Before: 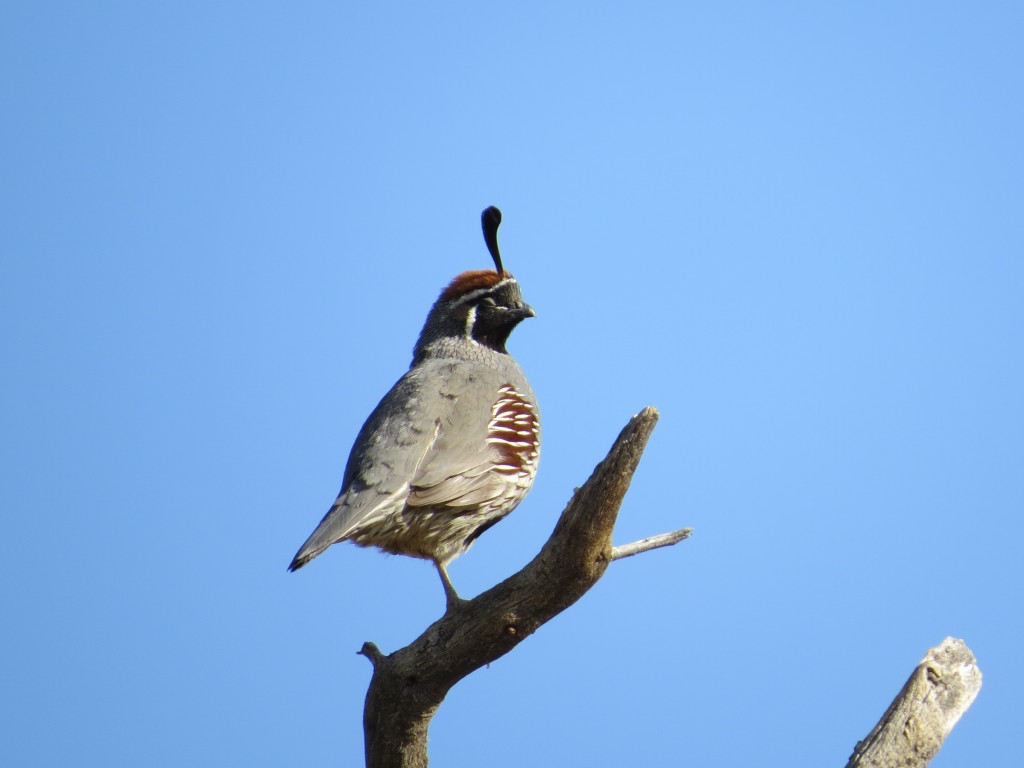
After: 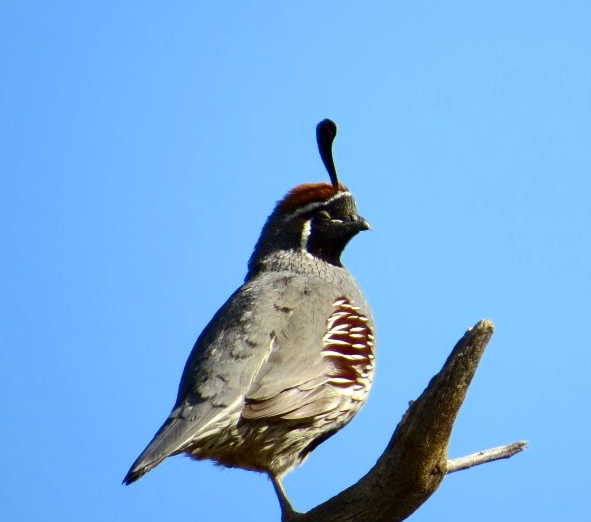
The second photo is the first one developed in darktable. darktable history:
crop: left 16.177%, top 11.361%, right 26.076%, bottom 20.599%
local contrast: mode bilateral grid, contrast 20, coarseness 50, detail 120%, midtone range 0.2
contrast brightness saturation: contrast 0.188, brightness -0.112, saturation 0.213
